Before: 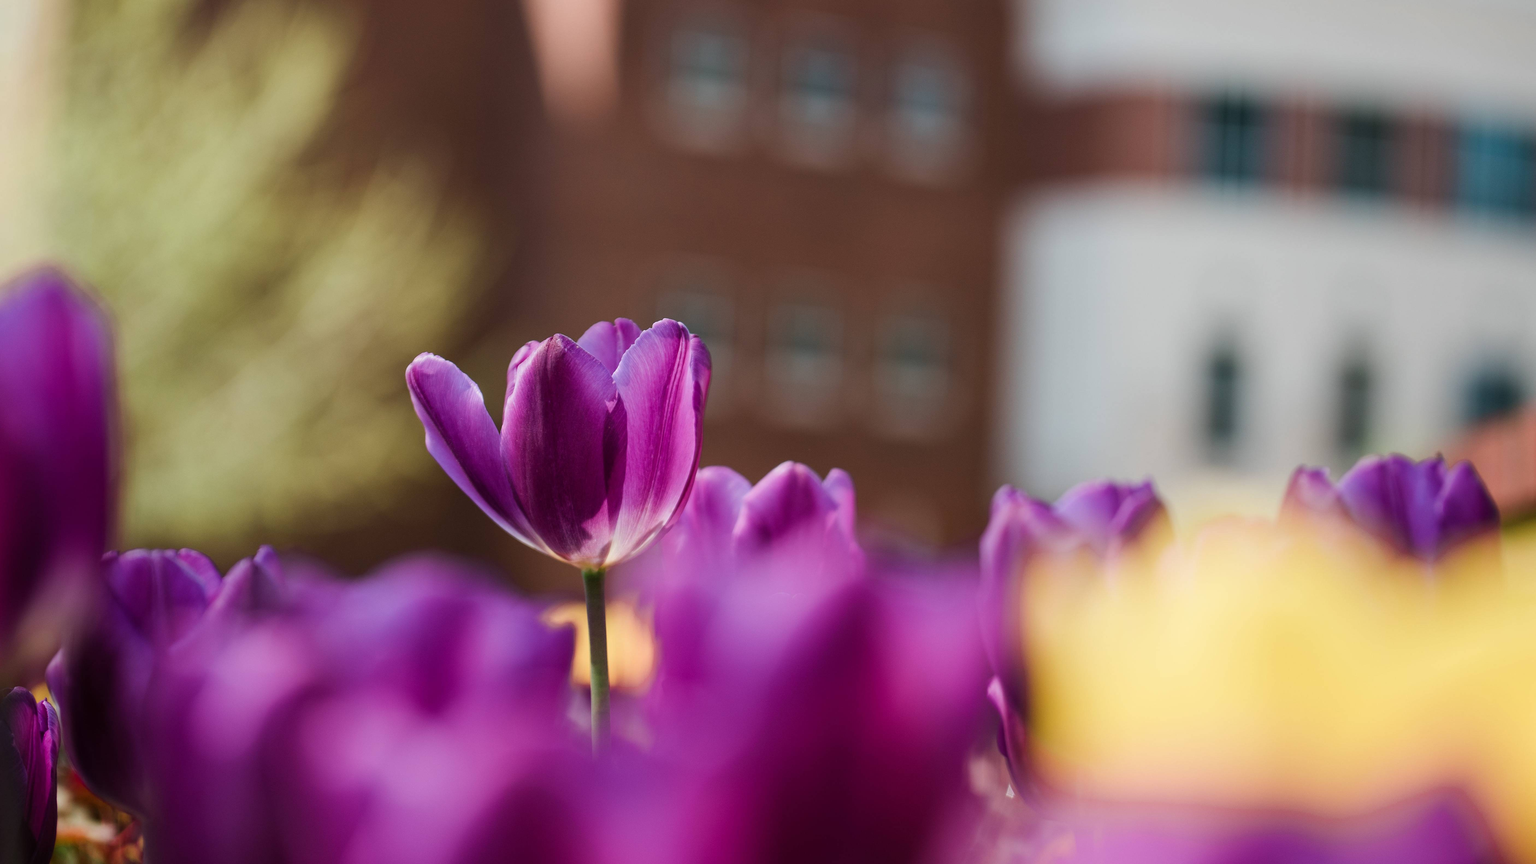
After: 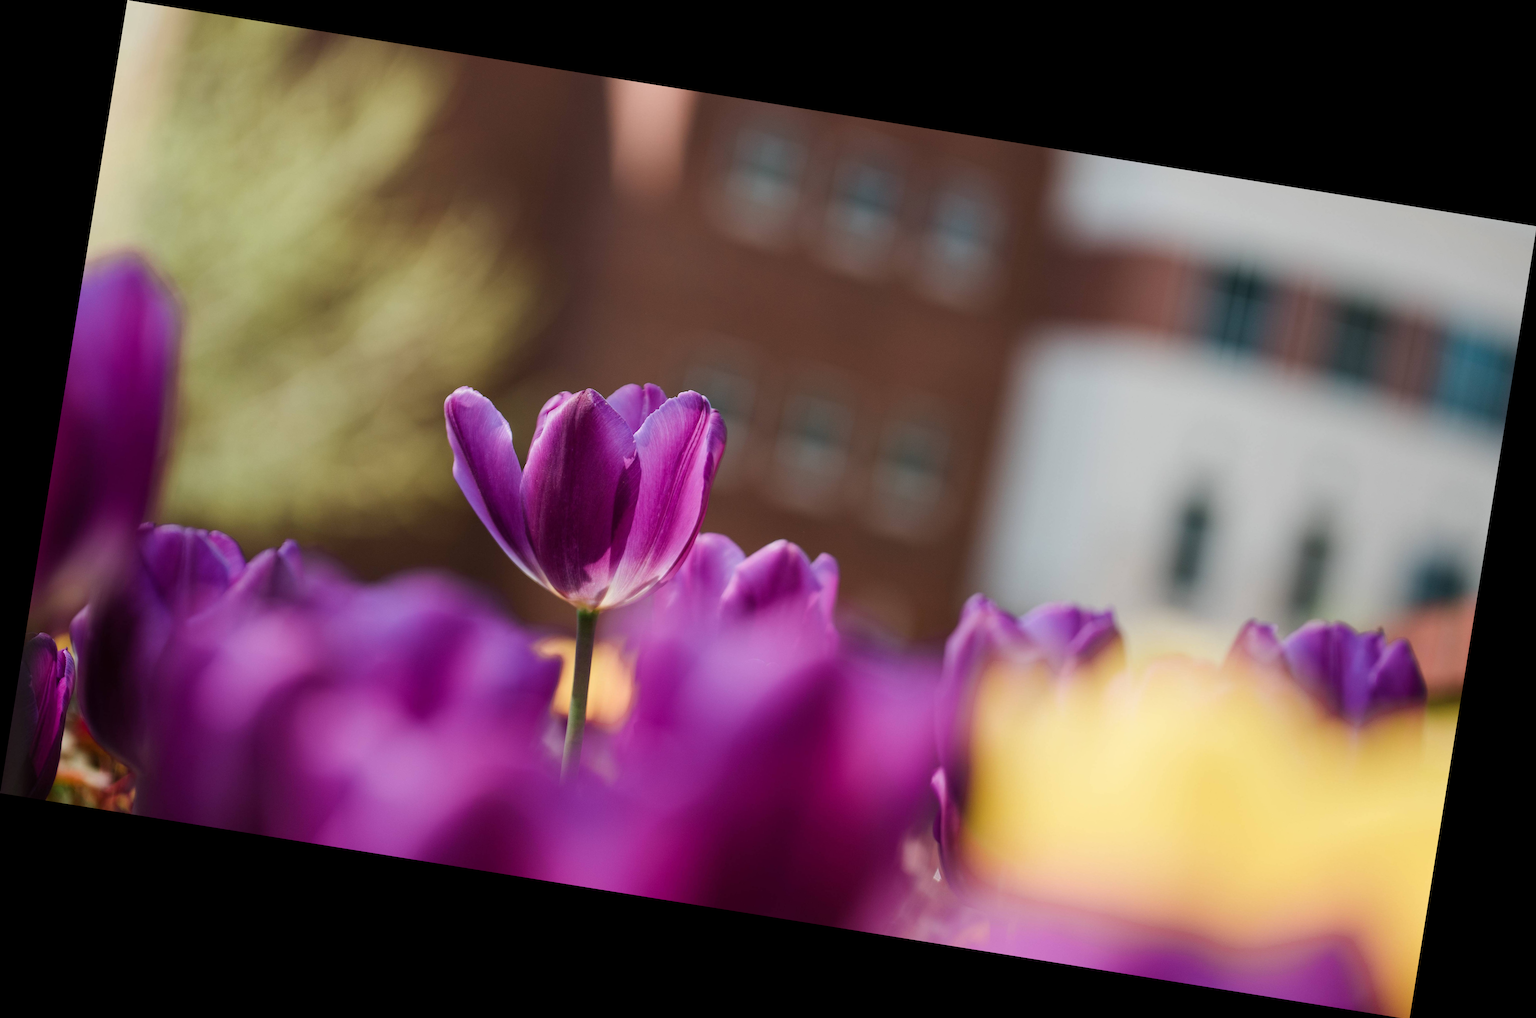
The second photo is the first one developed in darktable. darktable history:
rotate and perspective: rotation 9.12°, automatic cropping off
